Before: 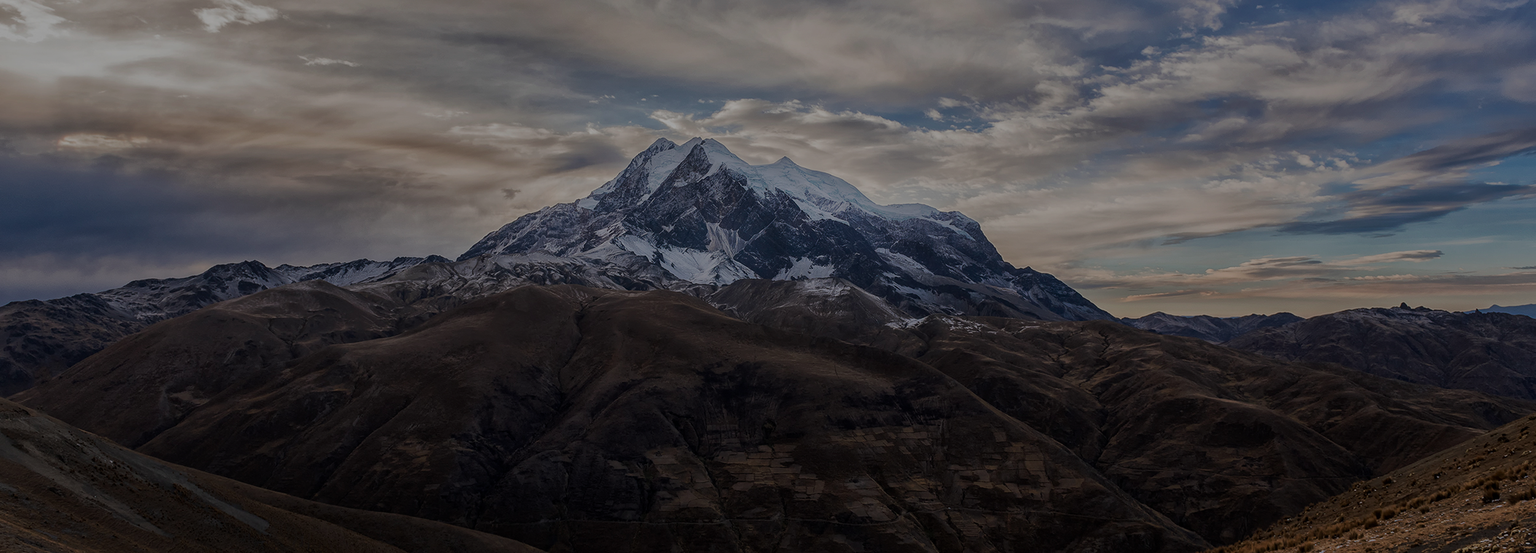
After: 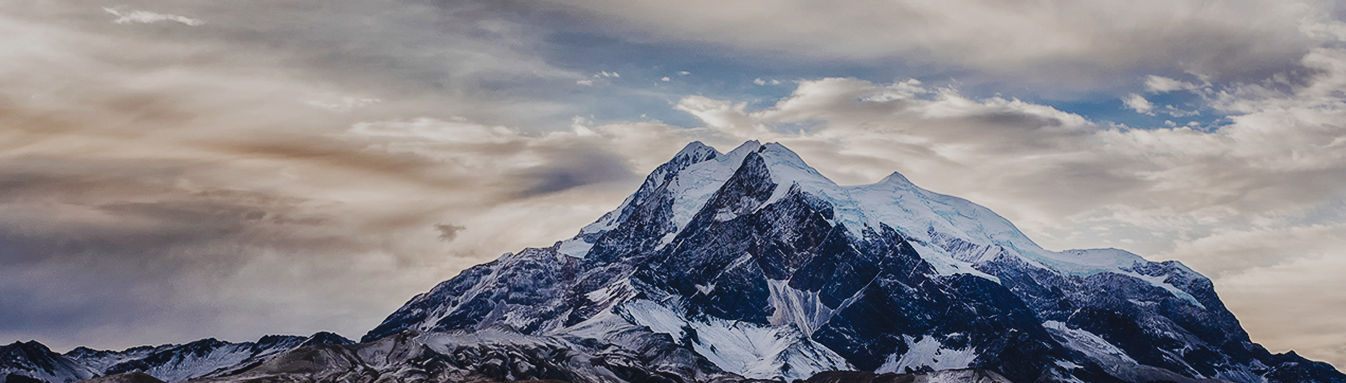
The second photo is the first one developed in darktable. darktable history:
color balance rgb: perceptual saturation grading › global saturation 0.003%
crop: left 15.31%, top 9.27%, right 30.826%, bottom 48.094%
tone curve: curves: ch0 [(0, 0.026) (0.155, 0.133) (0.272, 0.34) (0.434, 0.625) (0.676, 0.871) (0.994, 0.955)], preserve colors none
